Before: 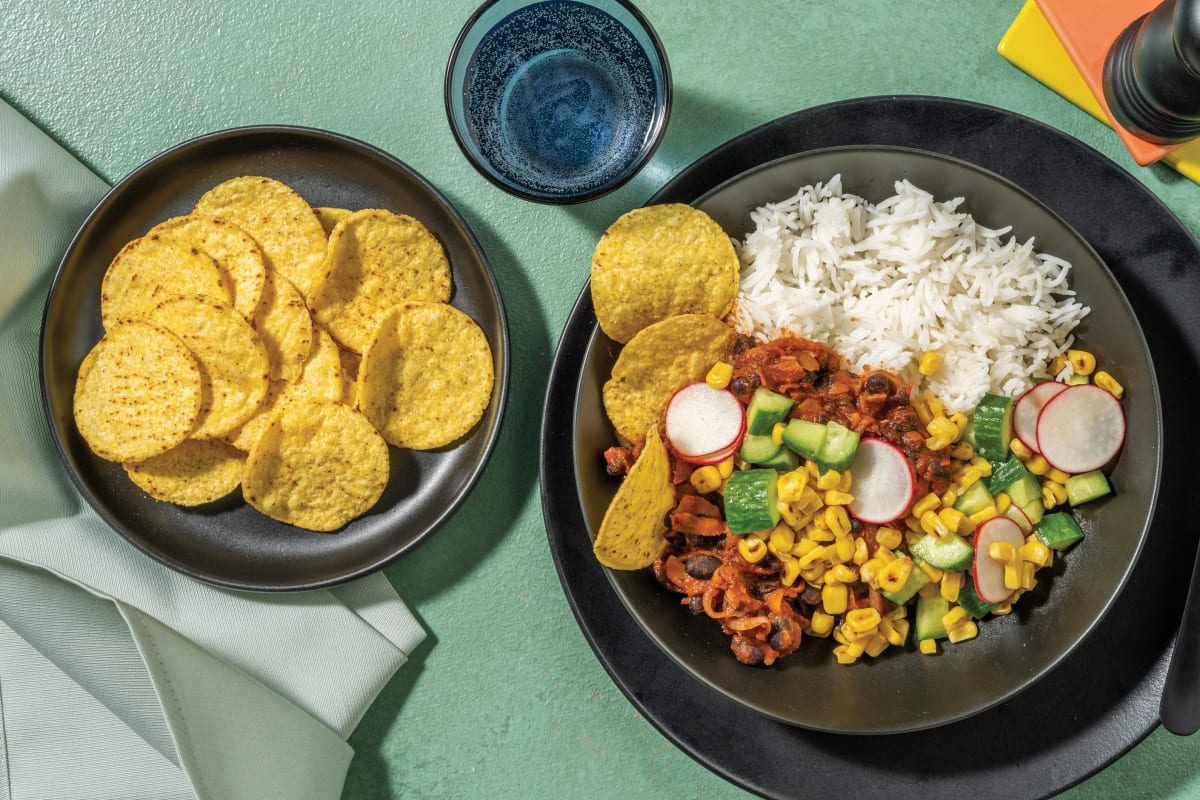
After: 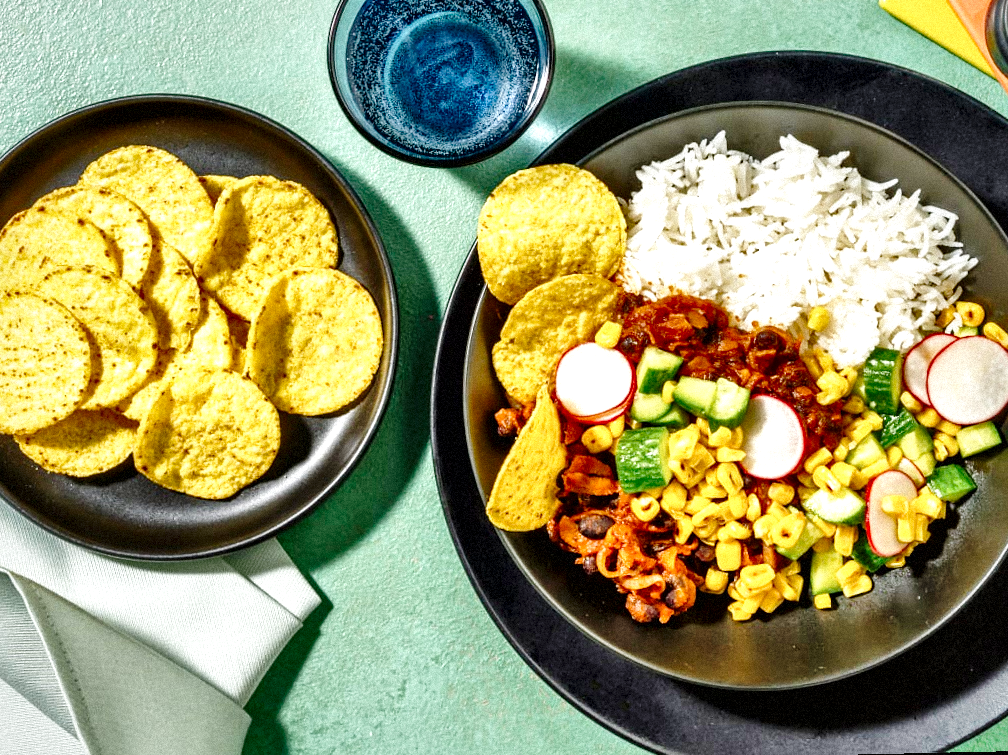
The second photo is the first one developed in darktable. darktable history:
crop: left 9.807%, top 6.259%, right 7.334%, bottom 2.177%
local contrast: mode bilateral grid, contrast 44, coarseness 69, detail 214%, midtone range 0.2
grain: mid-tones bias 0%
base curve: curves: ch0 [(0, 0) (0.028, 0.03) (0.121, 0.232) (0.46, 0.748) (0.859, 0.968) (1, 1)], preserve colors none
rotate and perspective: rotation -1.24°, automatic cropping off
shadows and highlights: low approximation 0.01, soften with gaussian
color balance rgb: perceptual saturation grading › global saturation 20%, perceptual saturation grading › highlights -25%, perceptual saturation grading › shadows 25%
